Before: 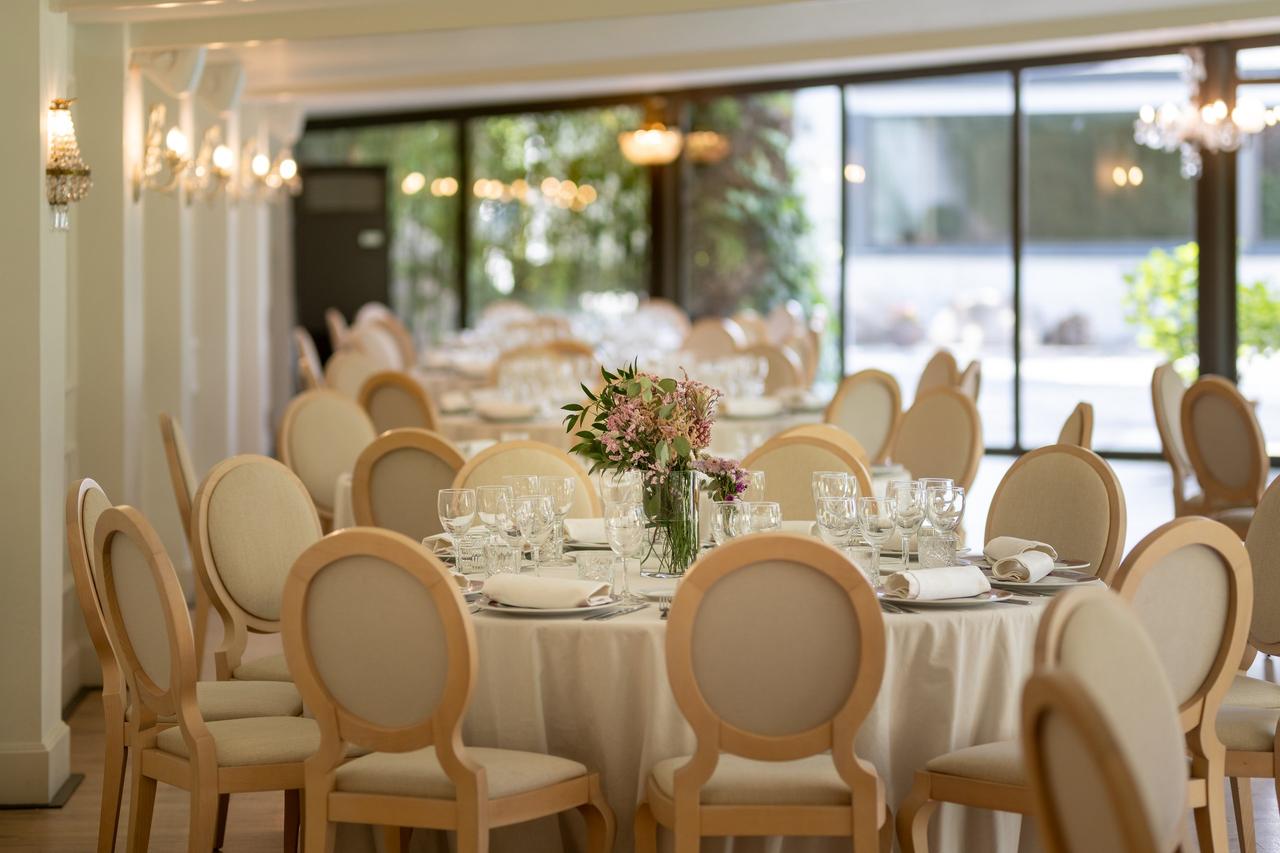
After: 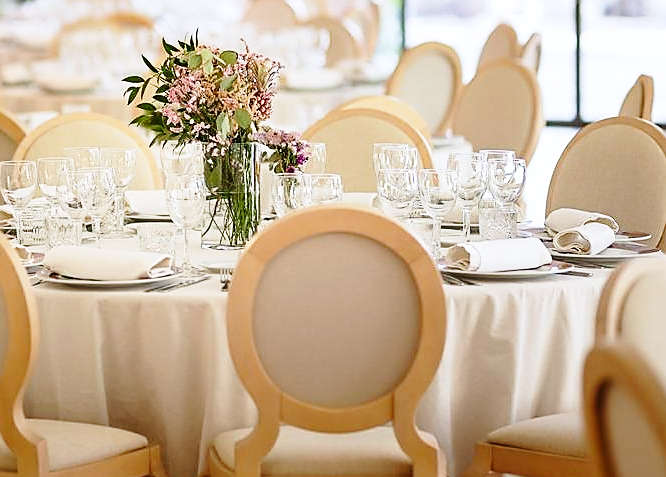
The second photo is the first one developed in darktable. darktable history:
base curve: curves: ch0 [(0, 0) (0.028, 0.03) (0.121, 0.232) (0.46, 0.748) (0.859, 0.968) (1, 1)], preserve colors none
sharpen: radius 1.418, amount 1.234, threshold 0.841
crop: left 34.3%, top 38.503%, right 13.594%, bottom 5.485%
color calibration: illuminant as shot in camera, x 0.358, y 0.373, temperature 4628.91 K
